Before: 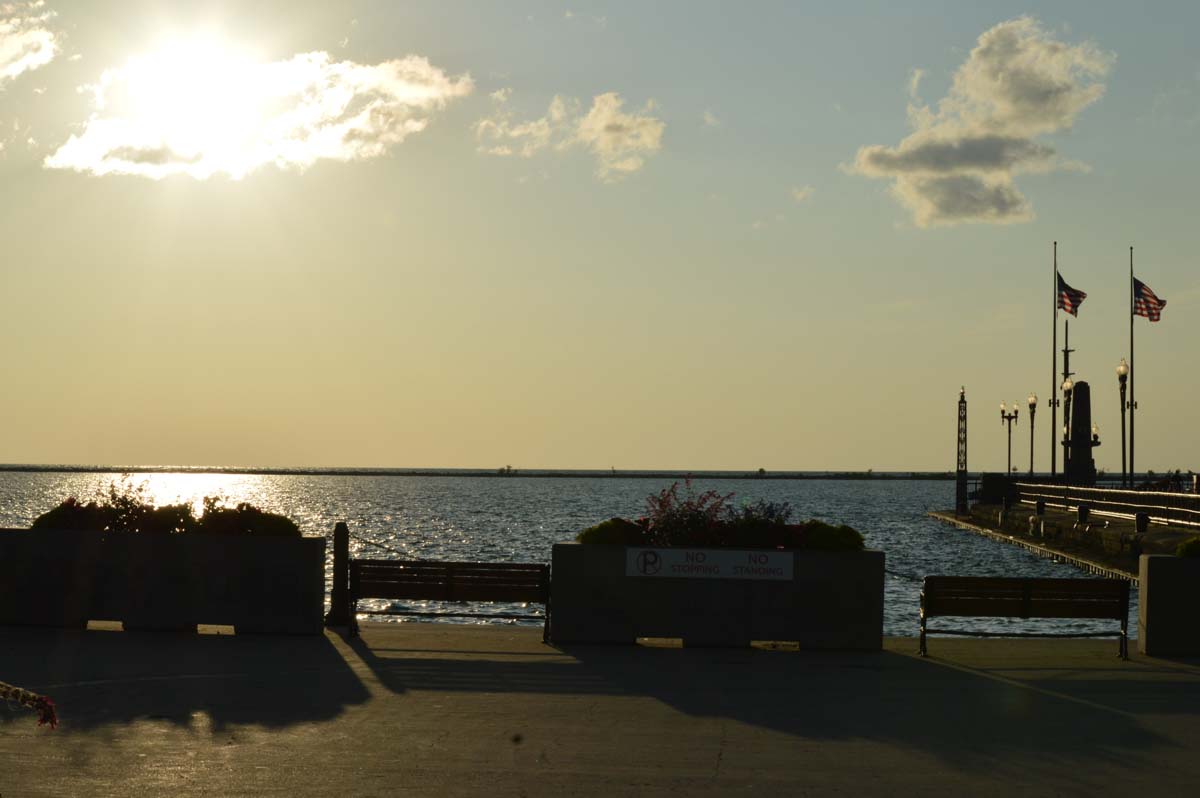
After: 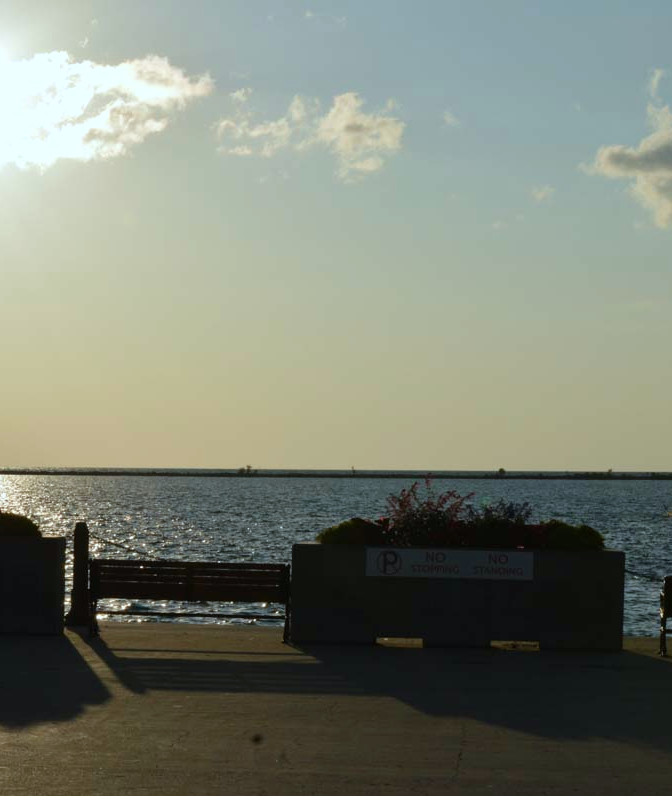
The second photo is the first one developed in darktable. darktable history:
color correction: highlights a* -4.18, highlights b* -10.81
crop: left 21.674%, right 22.086%
